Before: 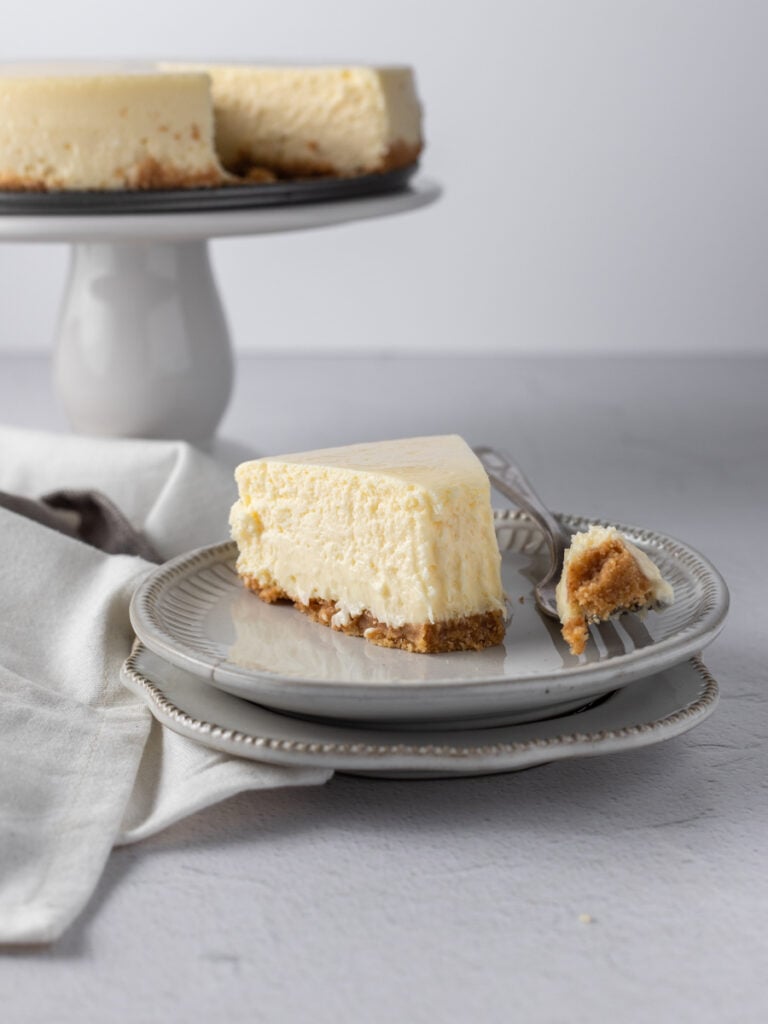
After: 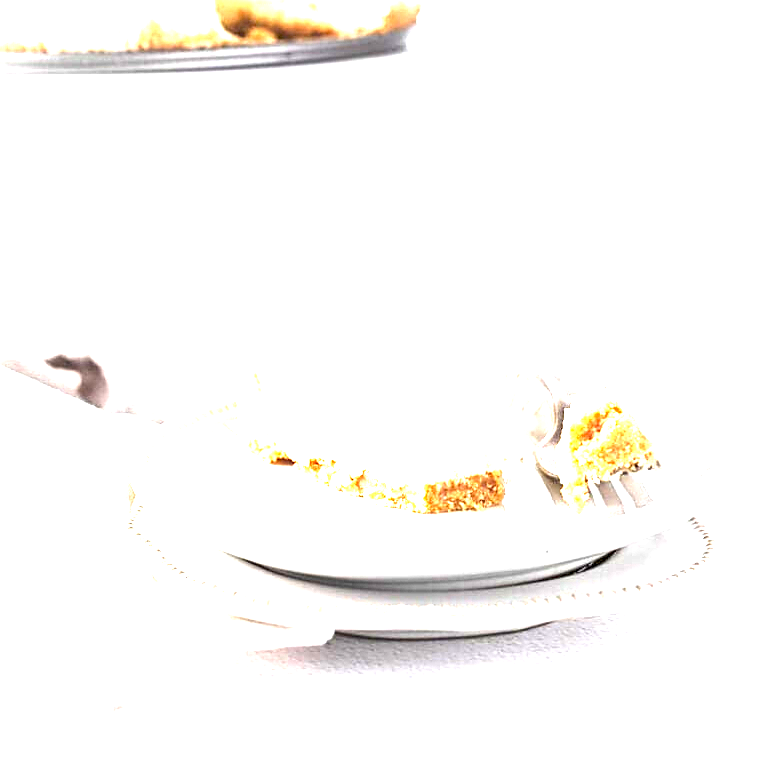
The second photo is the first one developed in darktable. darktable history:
sharpen: on, module defaults
exposure: black level correction 0, exposure 4.089 EV, compensate highlight preservation false
crop: top 13.694%, bottom 10.846%
